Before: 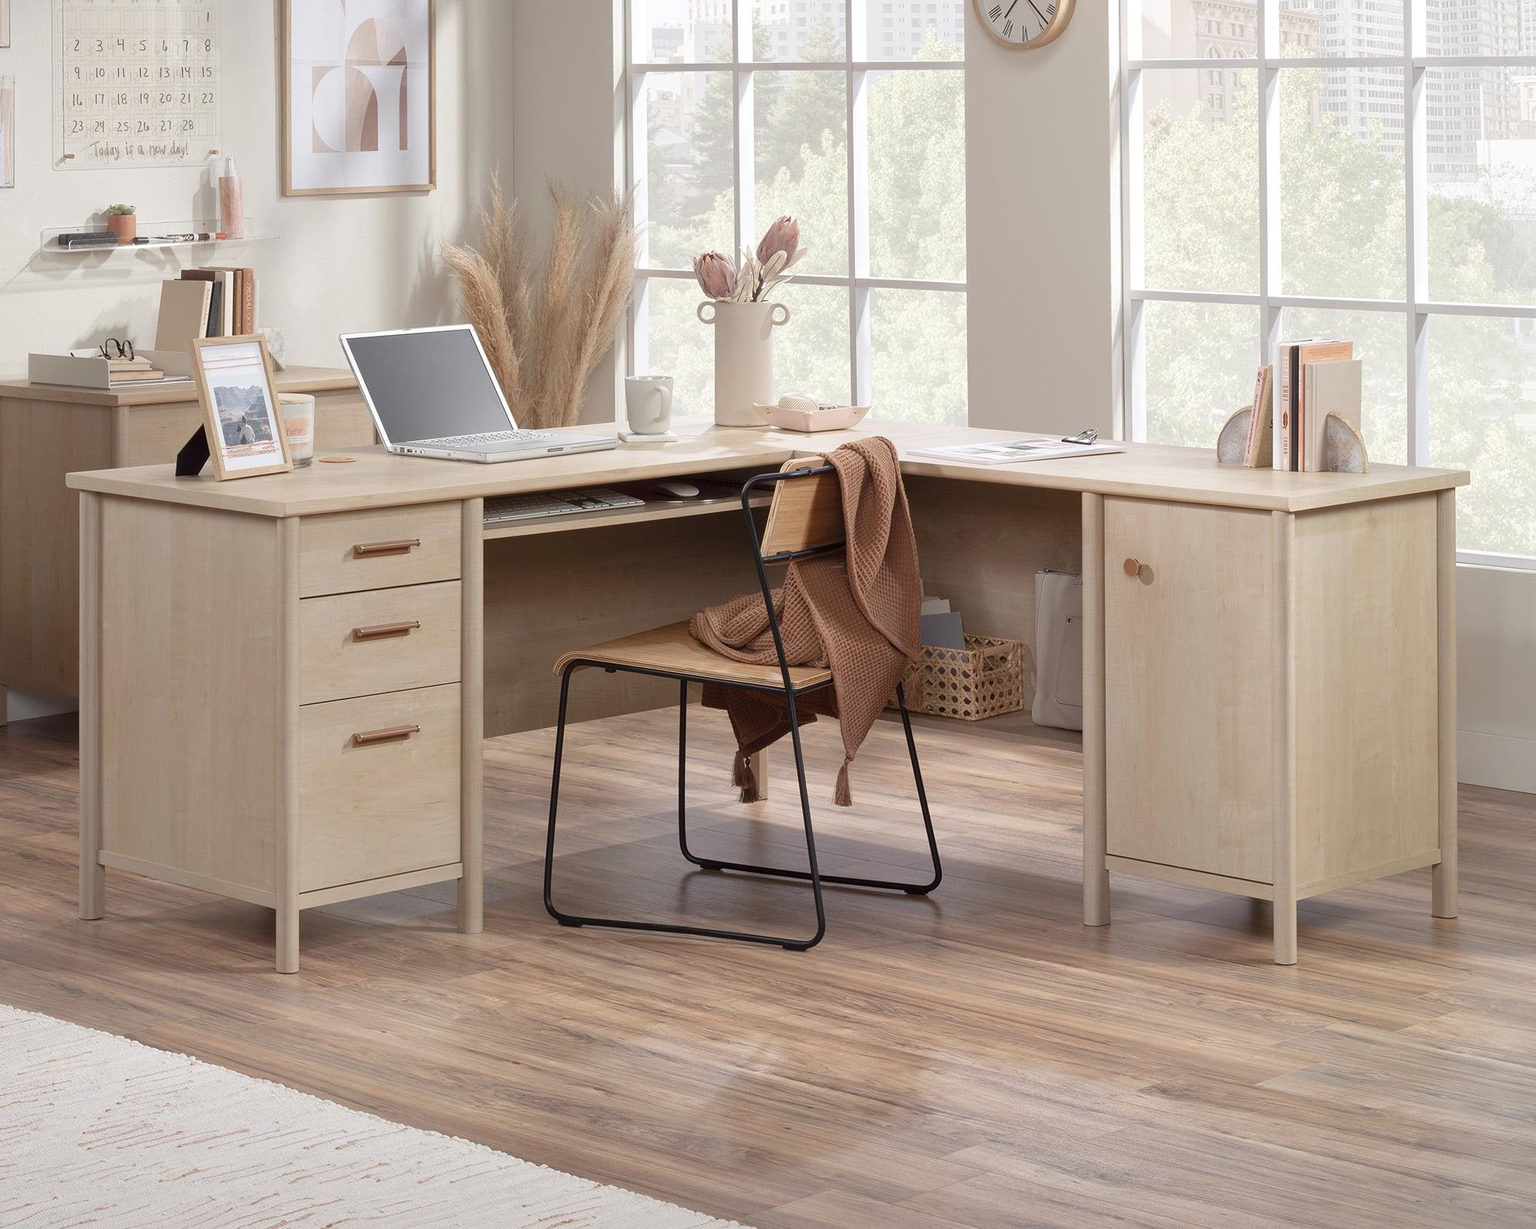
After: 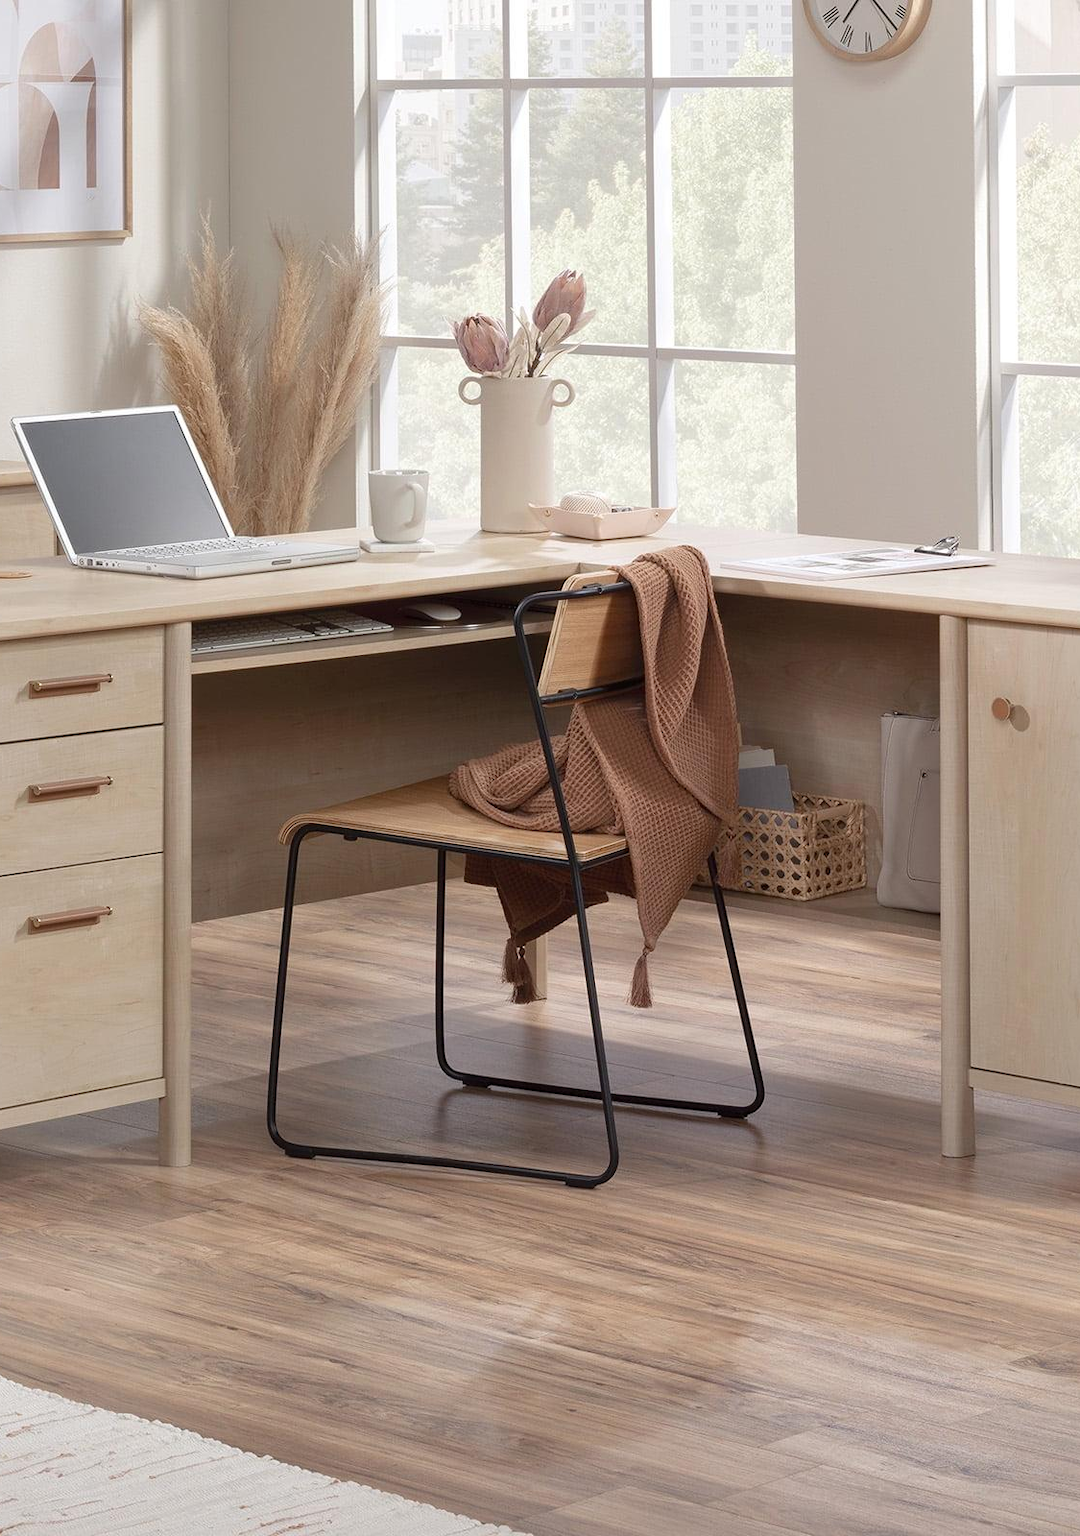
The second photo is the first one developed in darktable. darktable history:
crop: left 21.507%, right 22.229%
